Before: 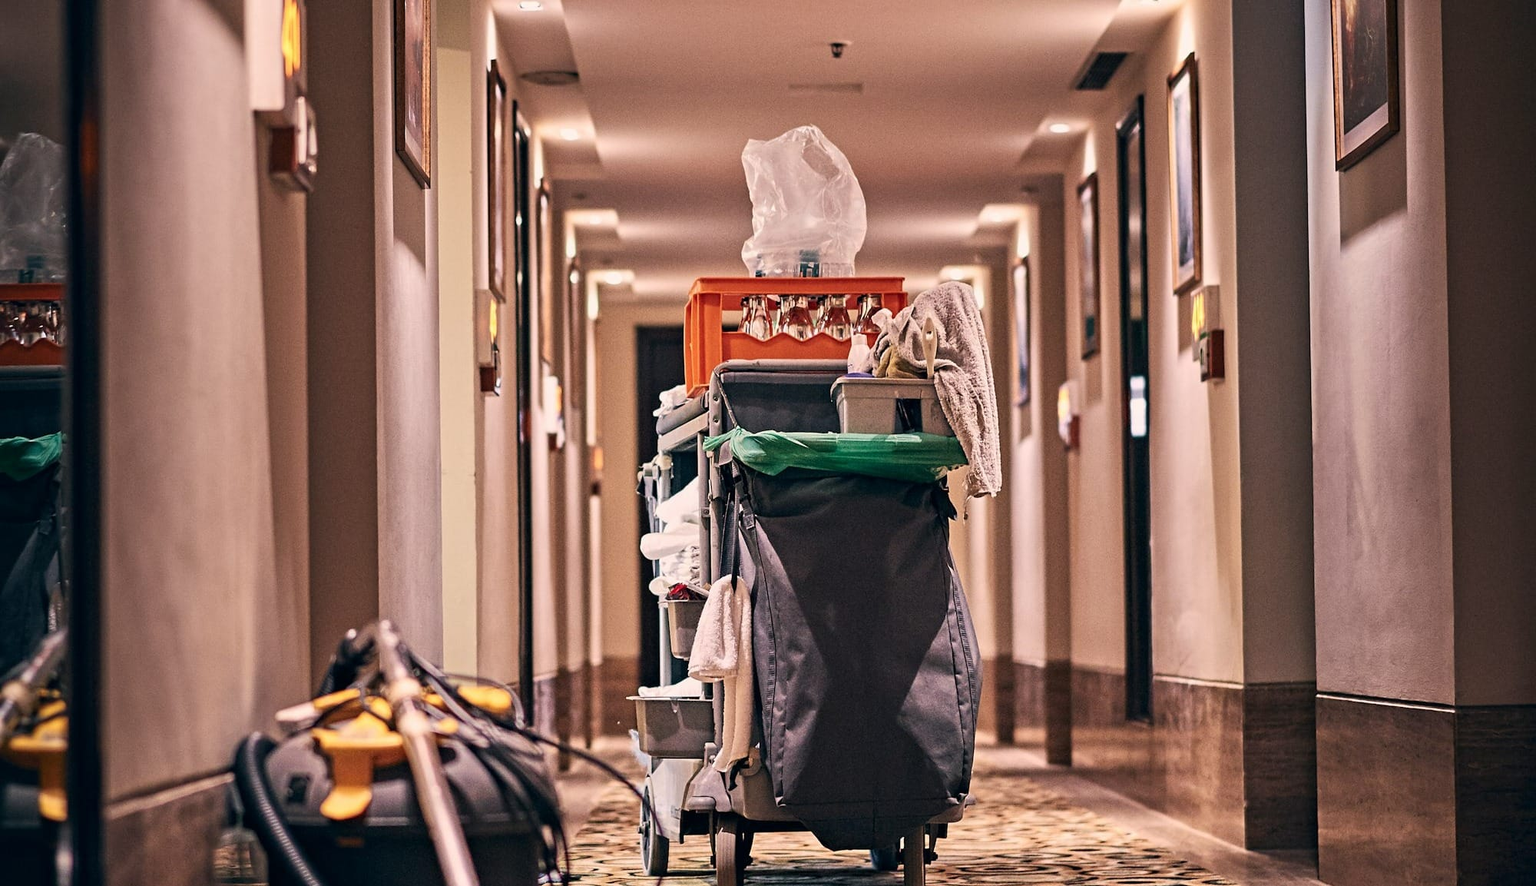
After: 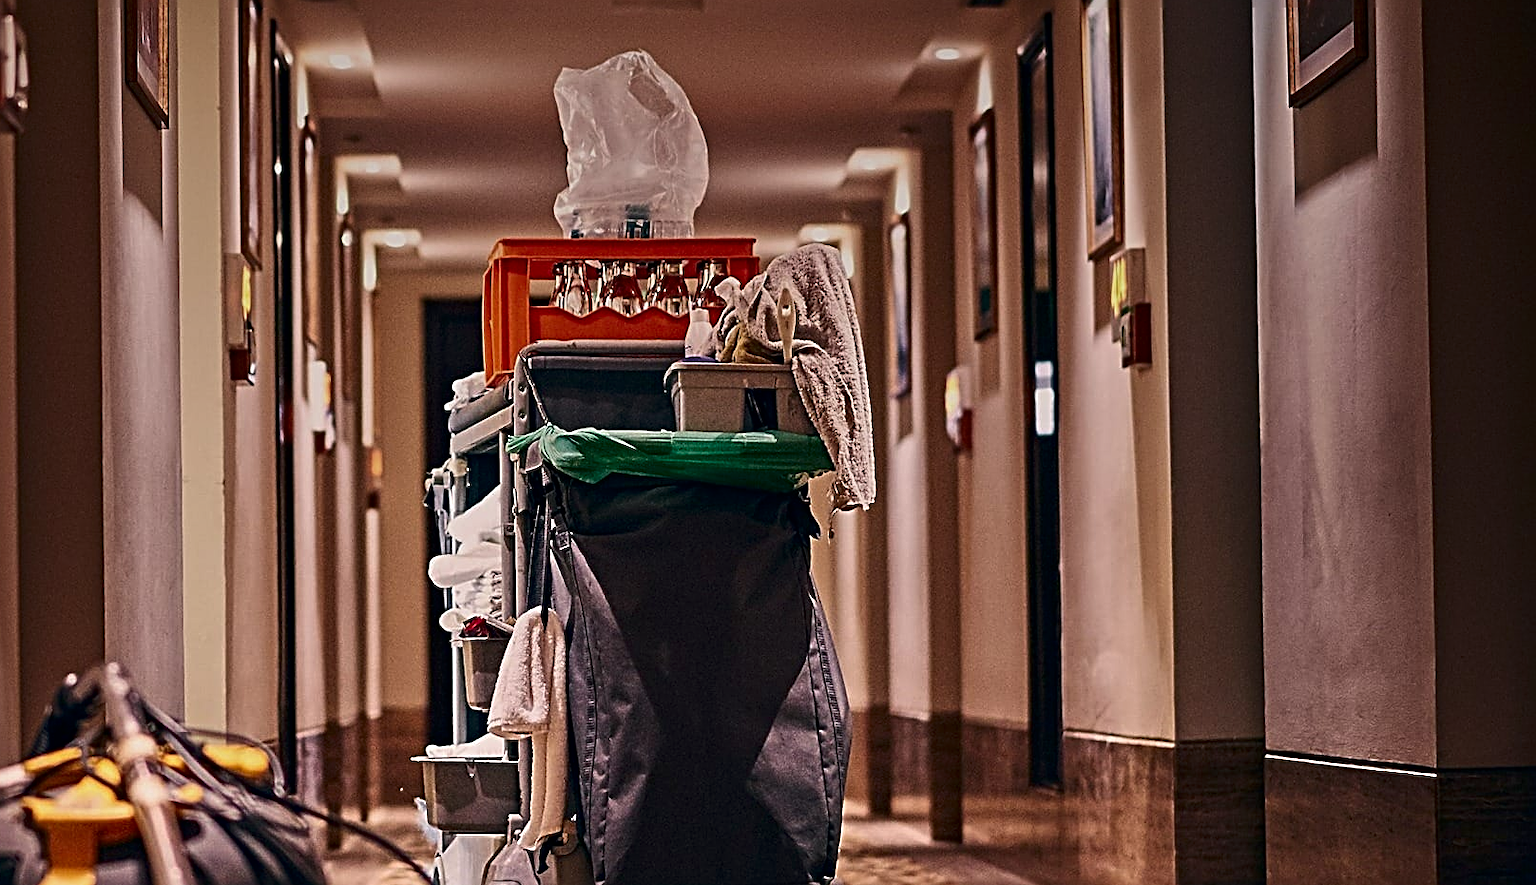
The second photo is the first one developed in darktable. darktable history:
sharpen: radius 2.817, amount 0.715
color correction: highlights a* 0.003, highlights b* -0.283
contrast brightness saturation: brightness -0.2, saturation 0.08
crop: left 19.159%, top 9.58%, bottom 9.58%
graduated density: on, module defaults
